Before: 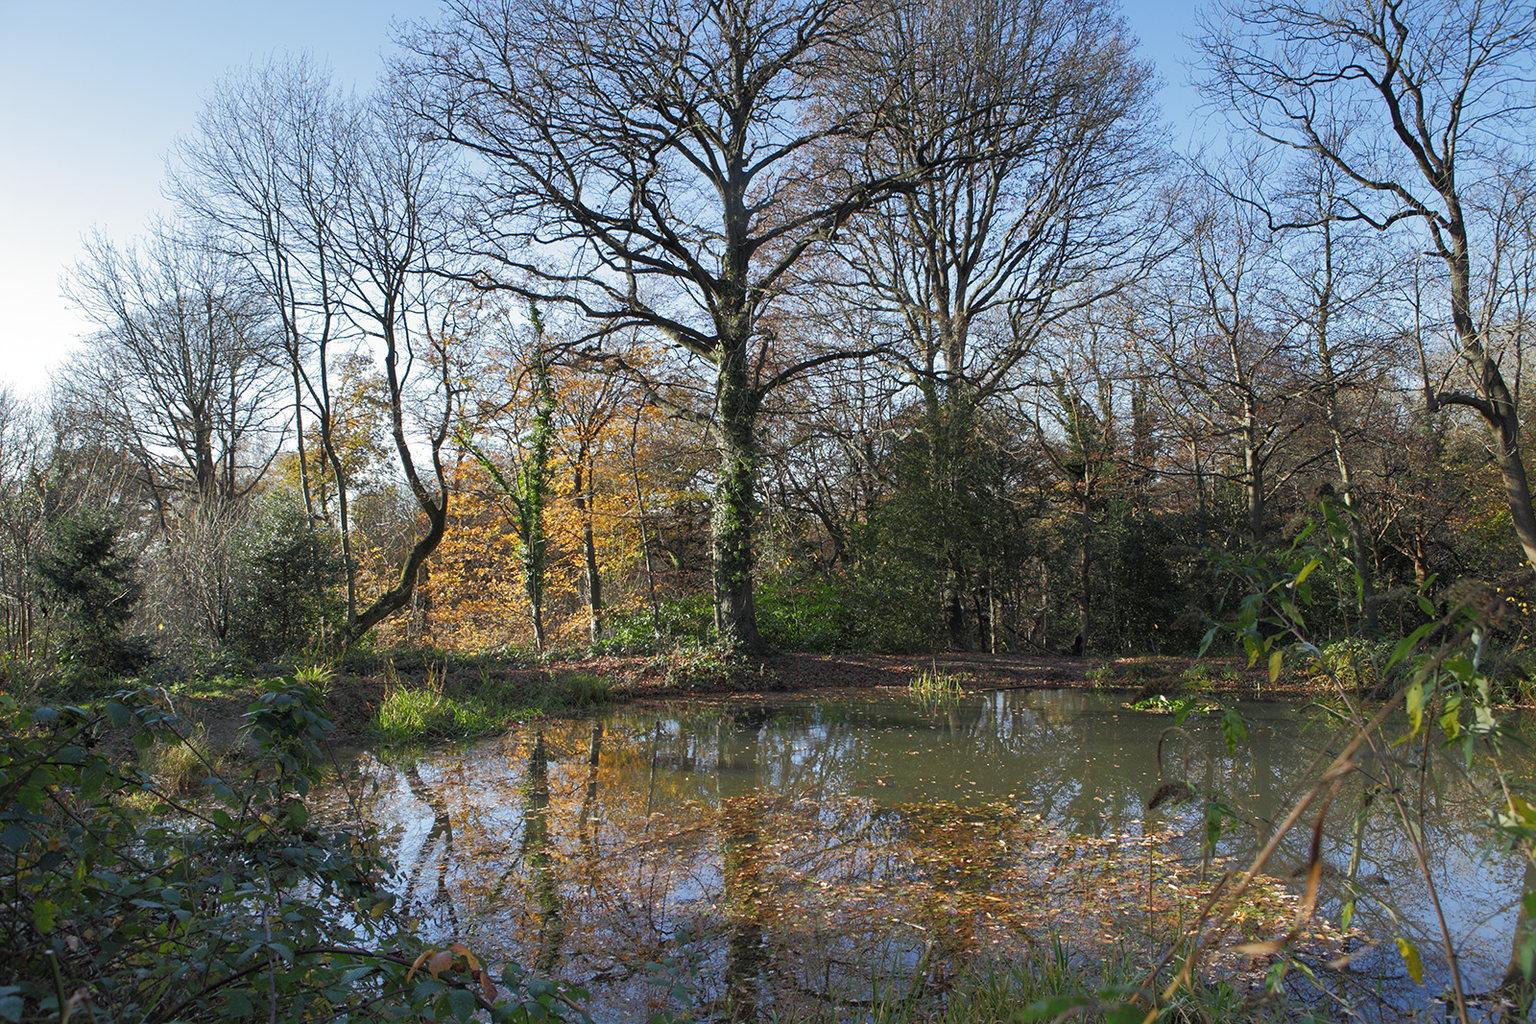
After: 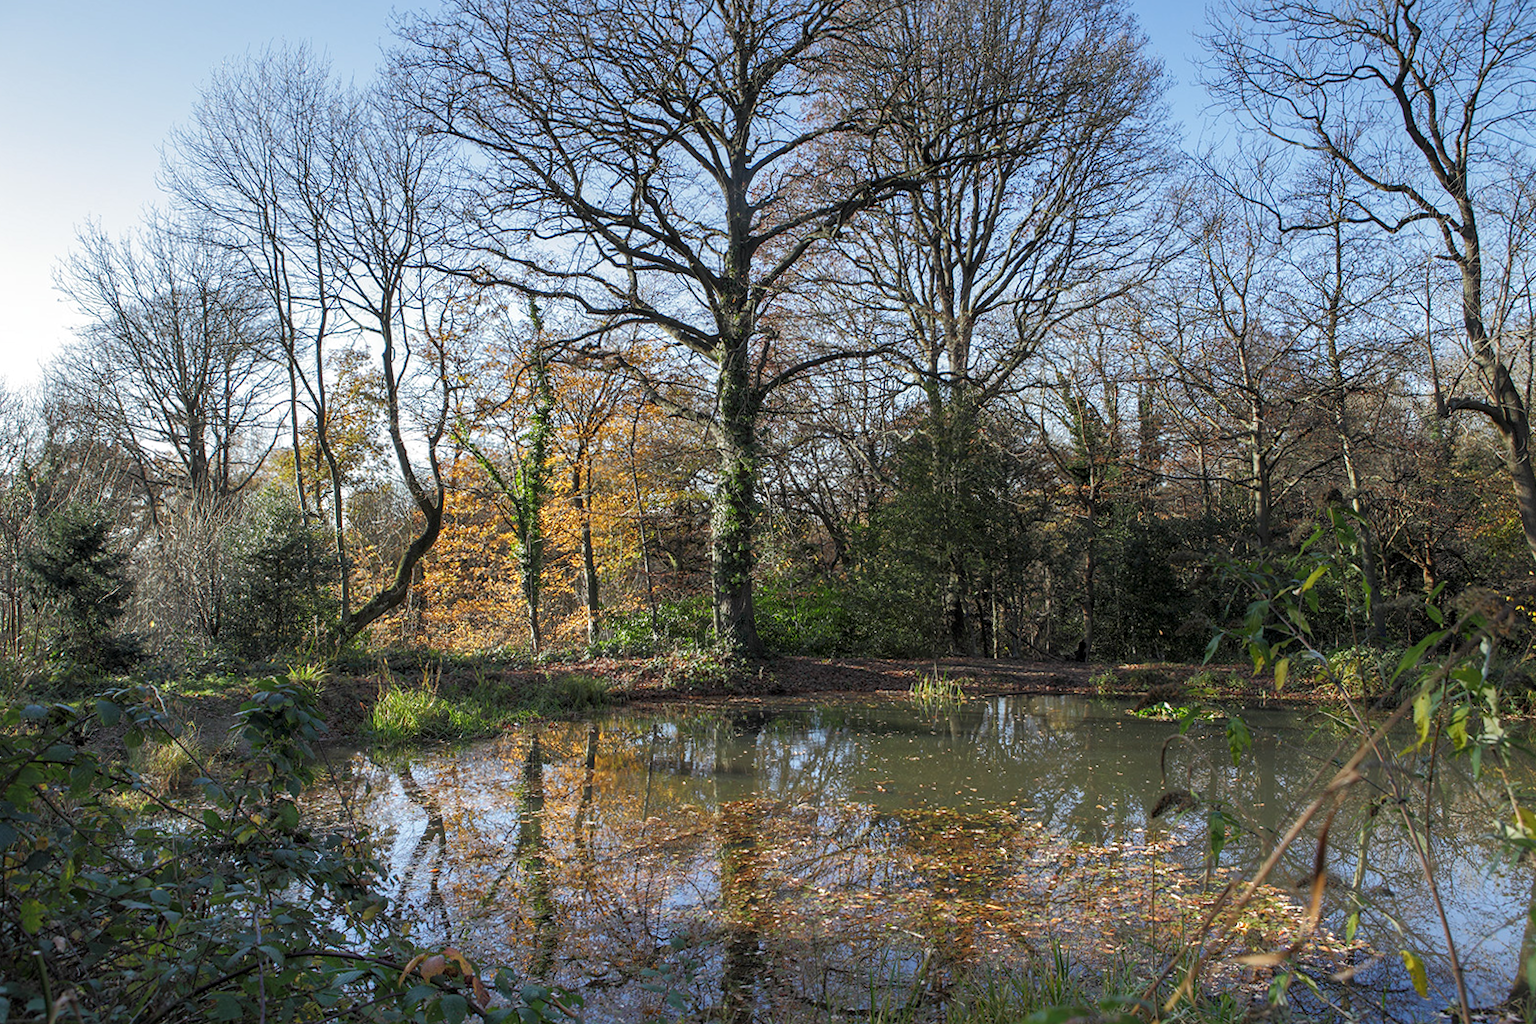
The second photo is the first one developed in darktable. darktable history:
crop and rotate: angle -0.5°
local contrast: on, module defaults
